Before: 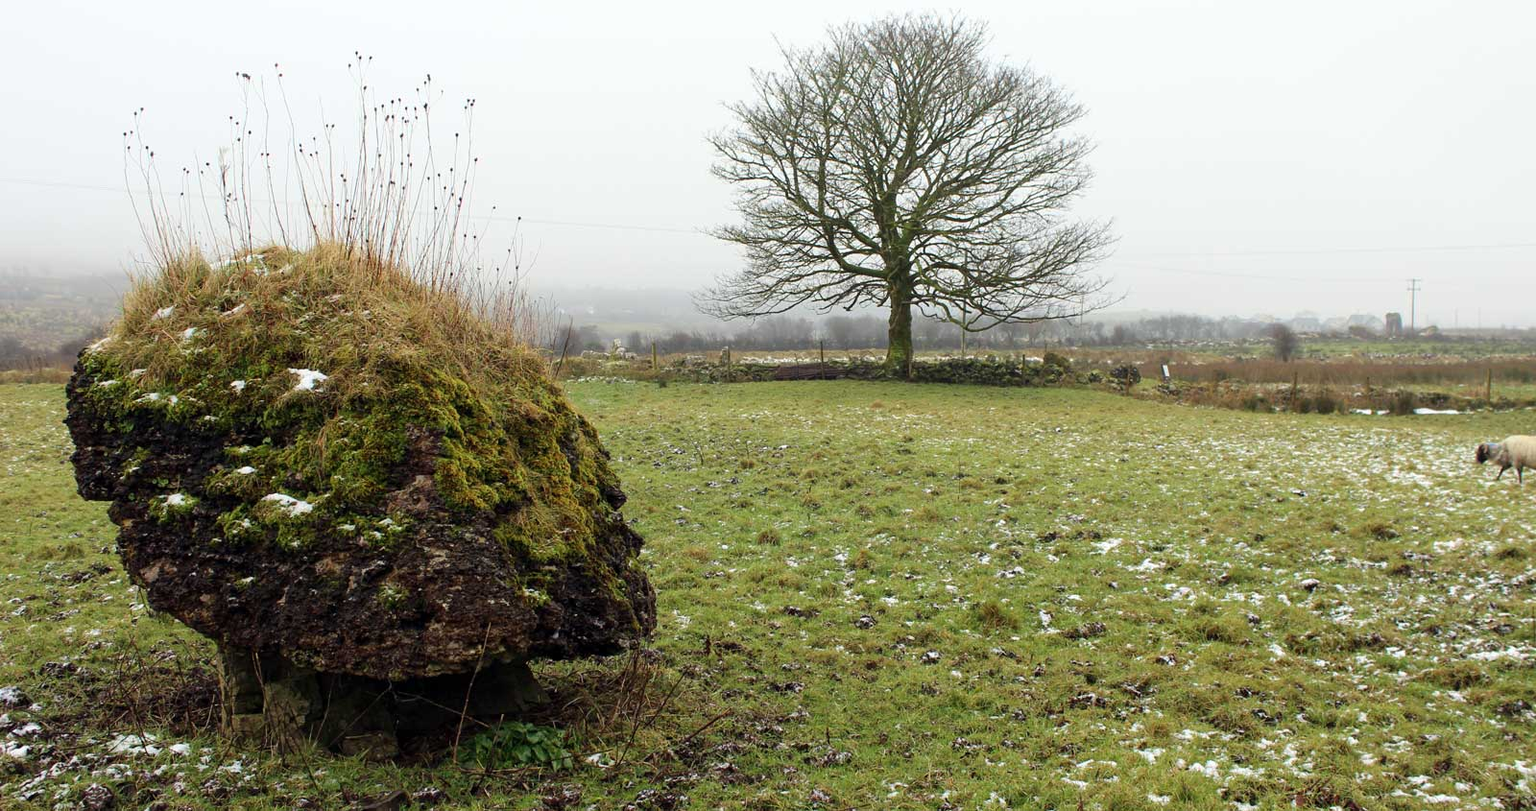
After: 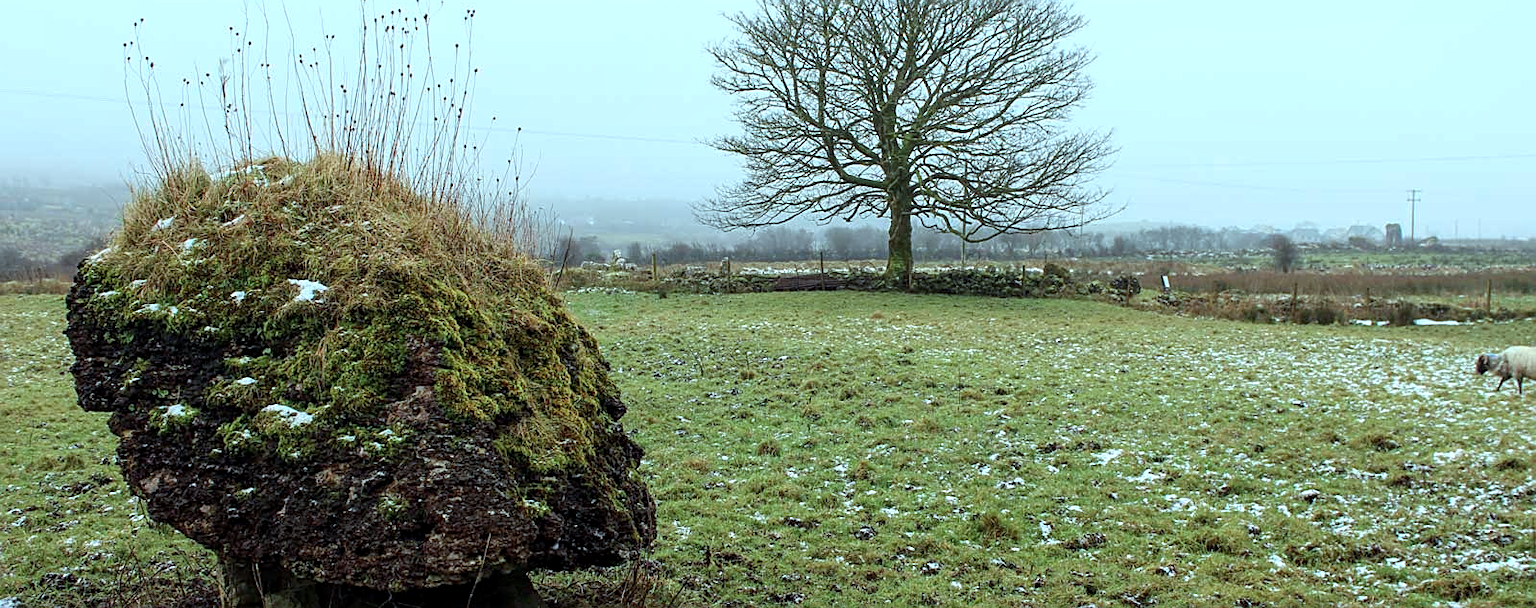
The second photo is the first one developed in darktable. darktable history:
sharpen: on, module defaults
color correction: highlights a* -11.76, highlights b* -15.39
local contrast: on, module defaults
crop: top 11.015%, bottom 13.91%
